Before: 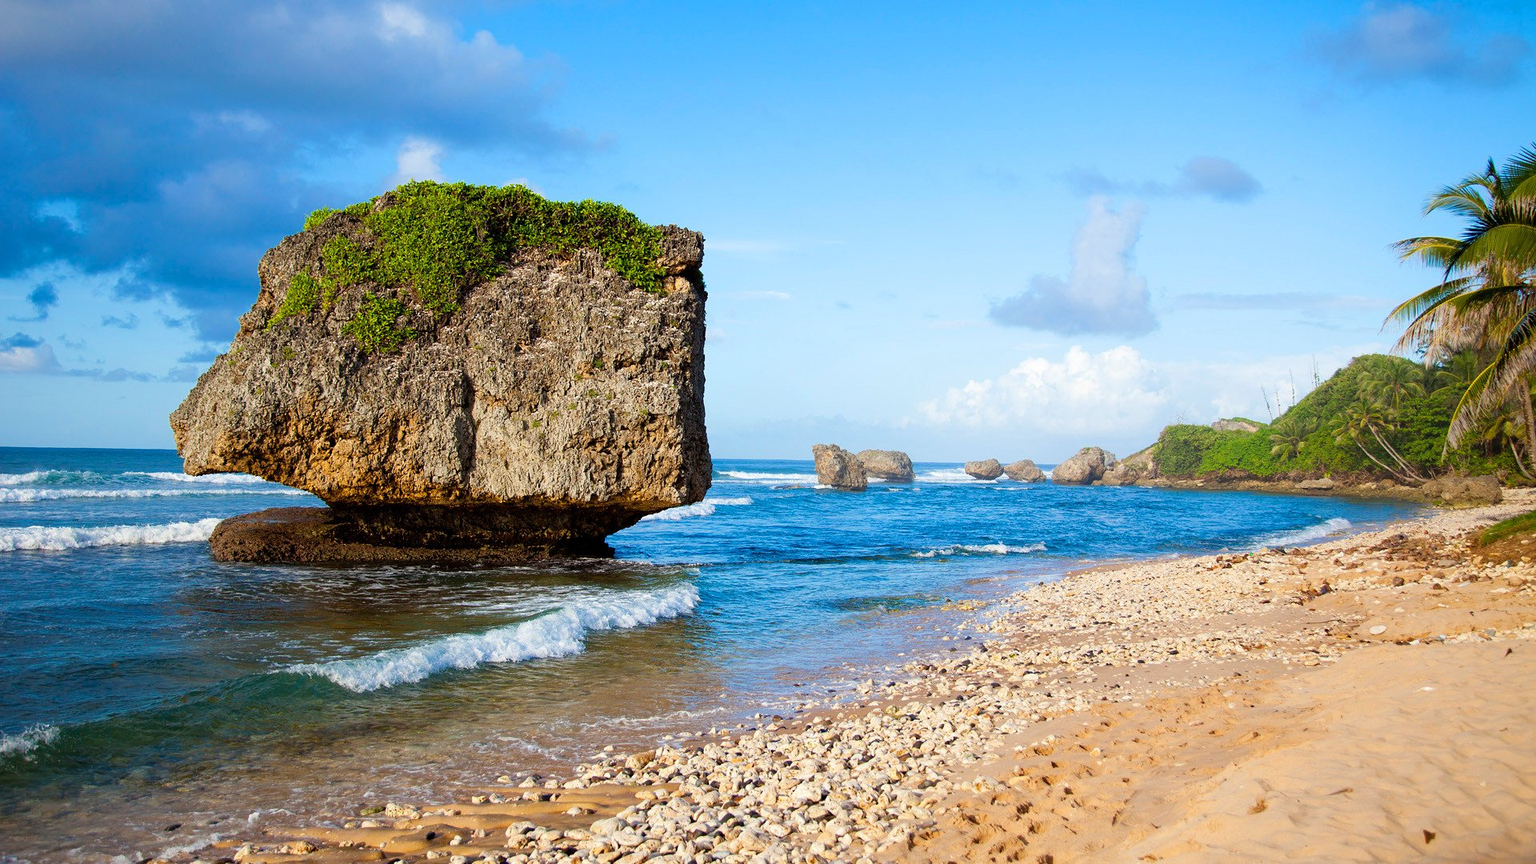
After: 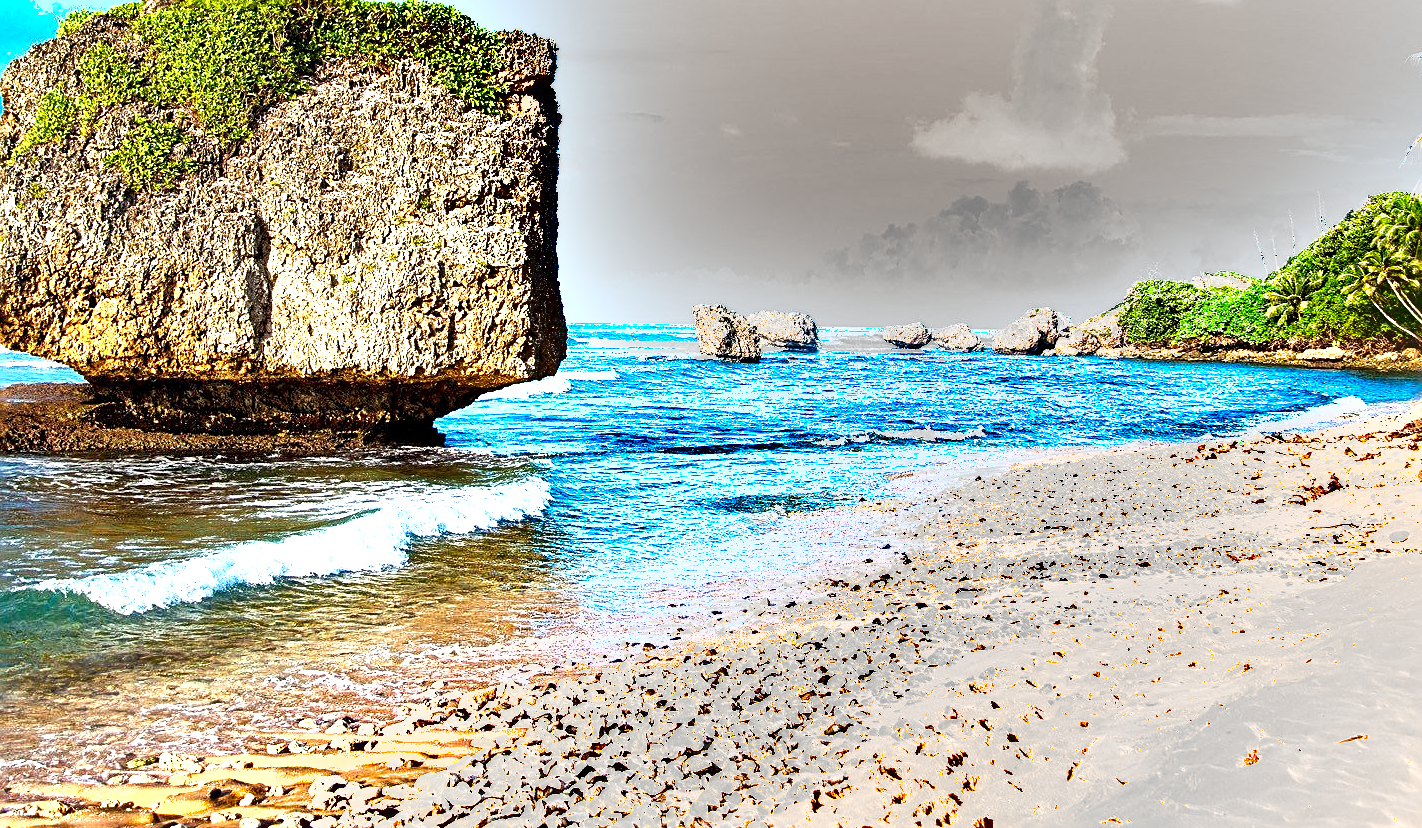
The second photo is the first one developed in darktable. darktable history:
crop: left 16.846%, top 23.274%, right 9.052%
sharpen: radius 2.536, amount 0.625
exposure: black level correction 0.001, exposure 1.847 EV, compensate exposure bias true, compensate highlight preservation false
shadows and highlights: shadows 52.85, soften with gaussian
